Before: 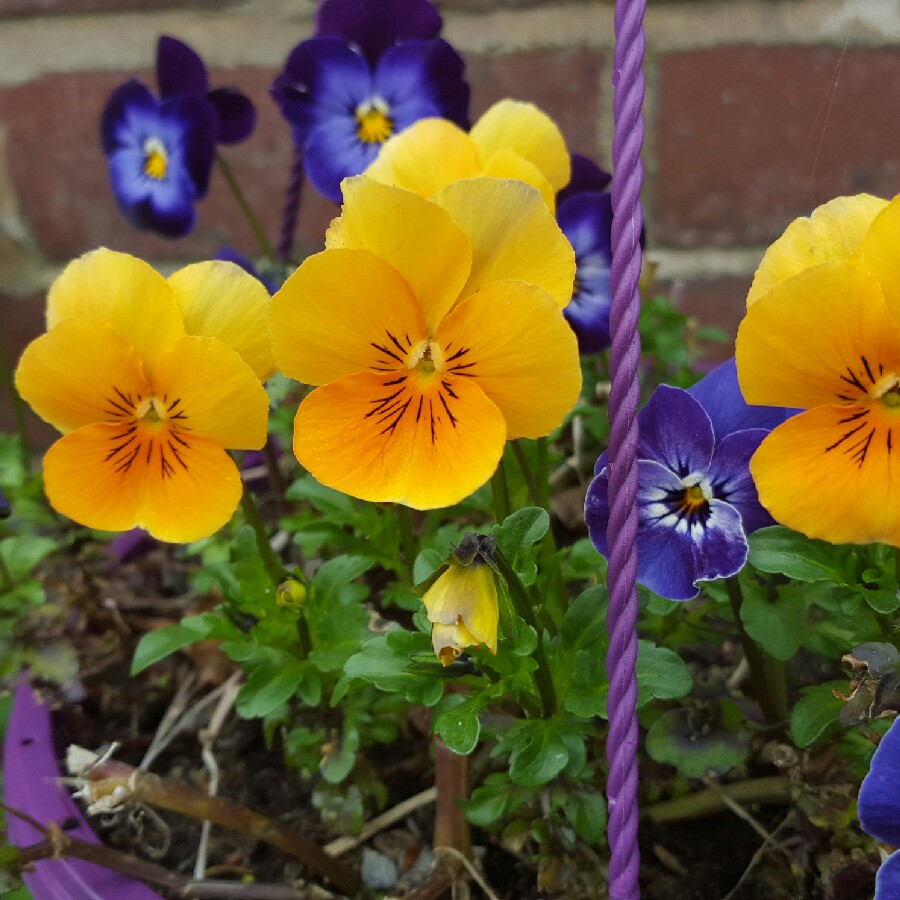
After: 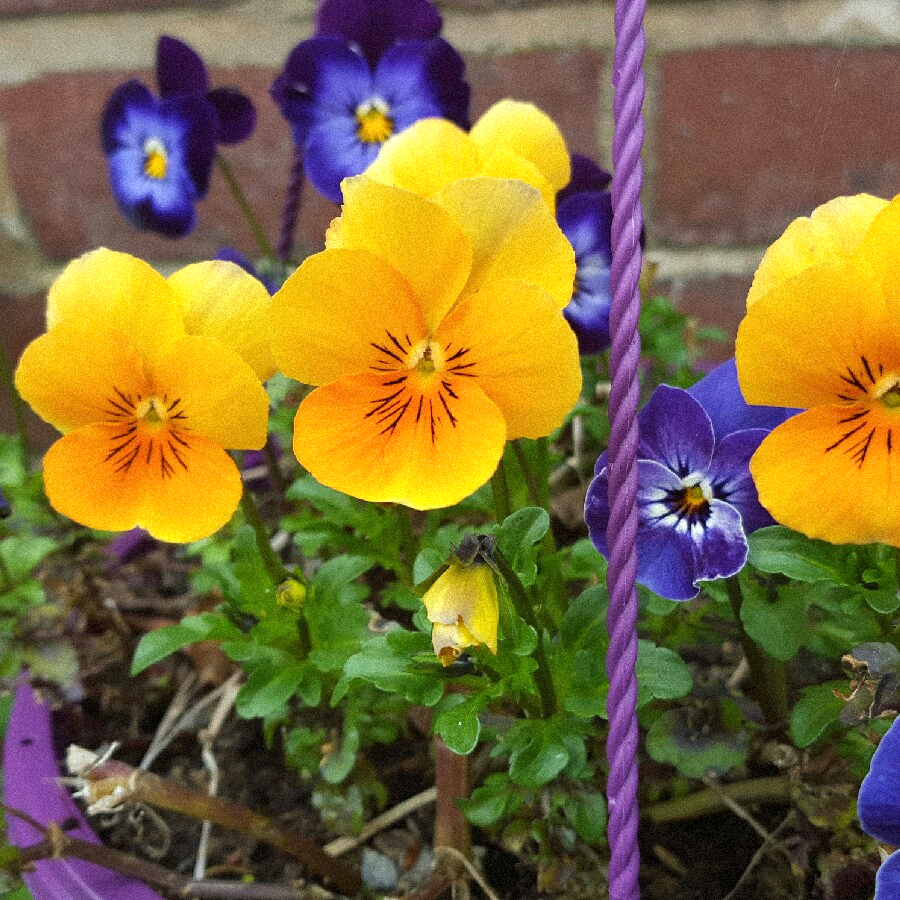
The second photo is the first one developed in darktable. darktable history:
exposure: exposure 0.485 EV, compensate highlight preservation false
grain: coarseness 9.38 ISO, strength 34.99%, mid-tones bias 0%
